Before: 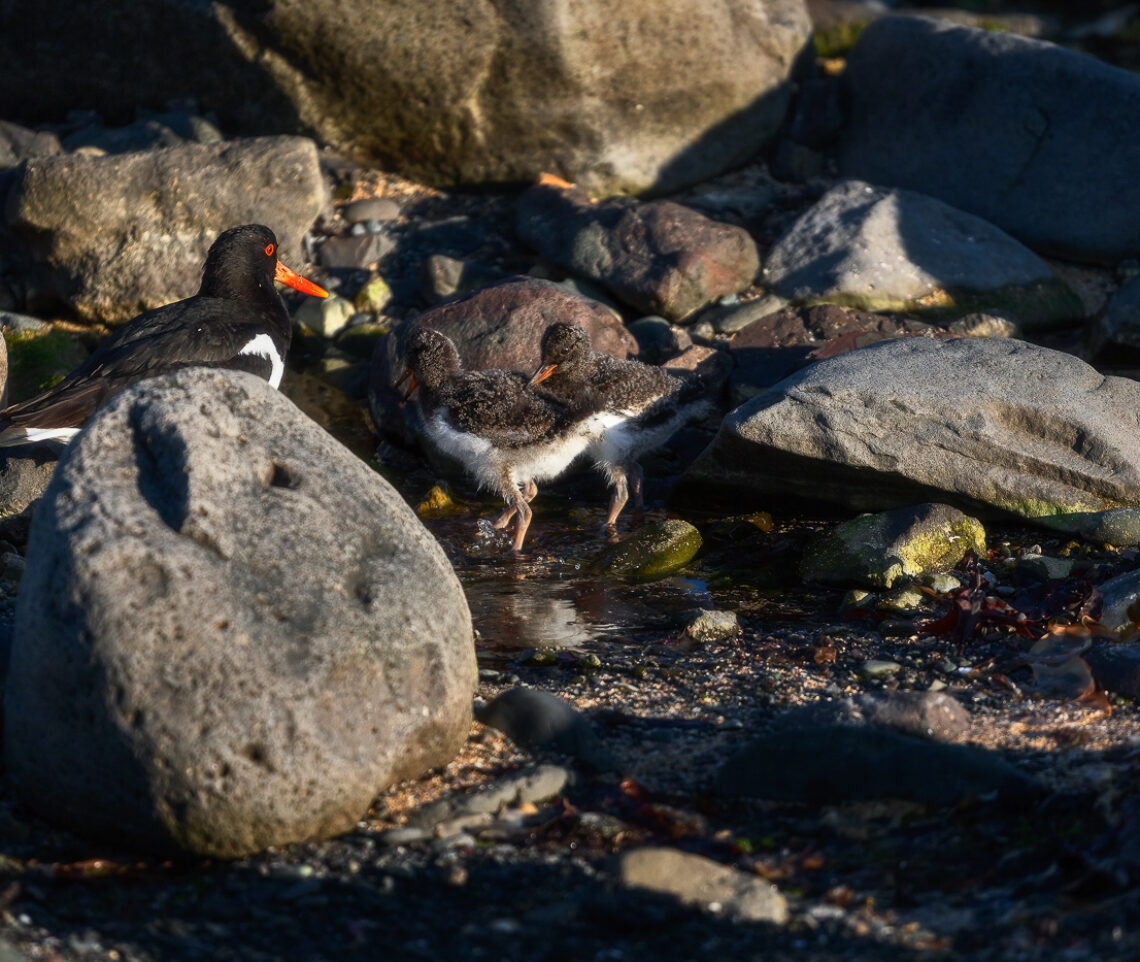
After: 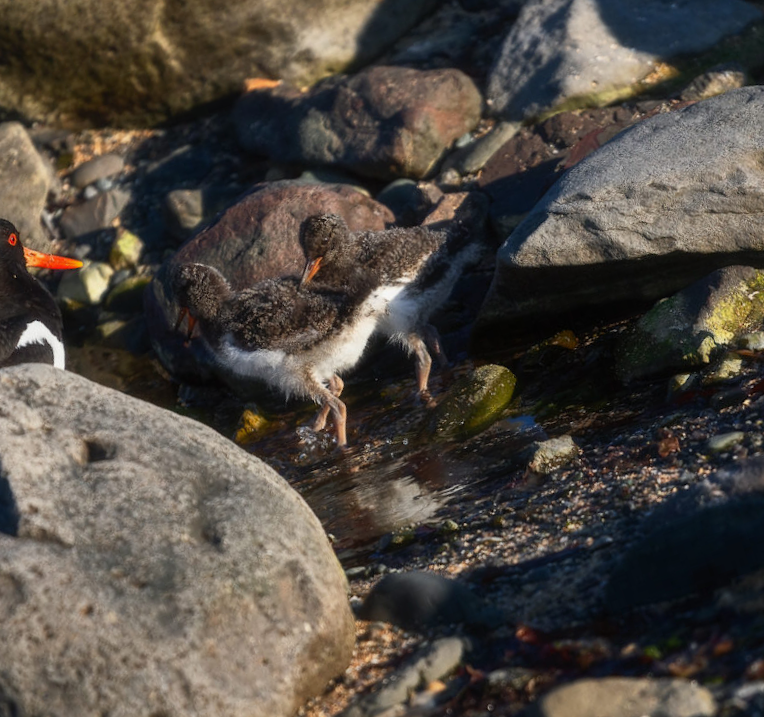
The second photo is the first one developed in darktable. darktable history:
contrast equalizer: octaves 7, y [[0.6 ×6], [0.55 ×6], [0 ×6], [0 ×6], [0 ×6]], mix -0.205
crop and rotate: angle 18.59°, left 6.894%, right 4.196%, bottom 1.117%
